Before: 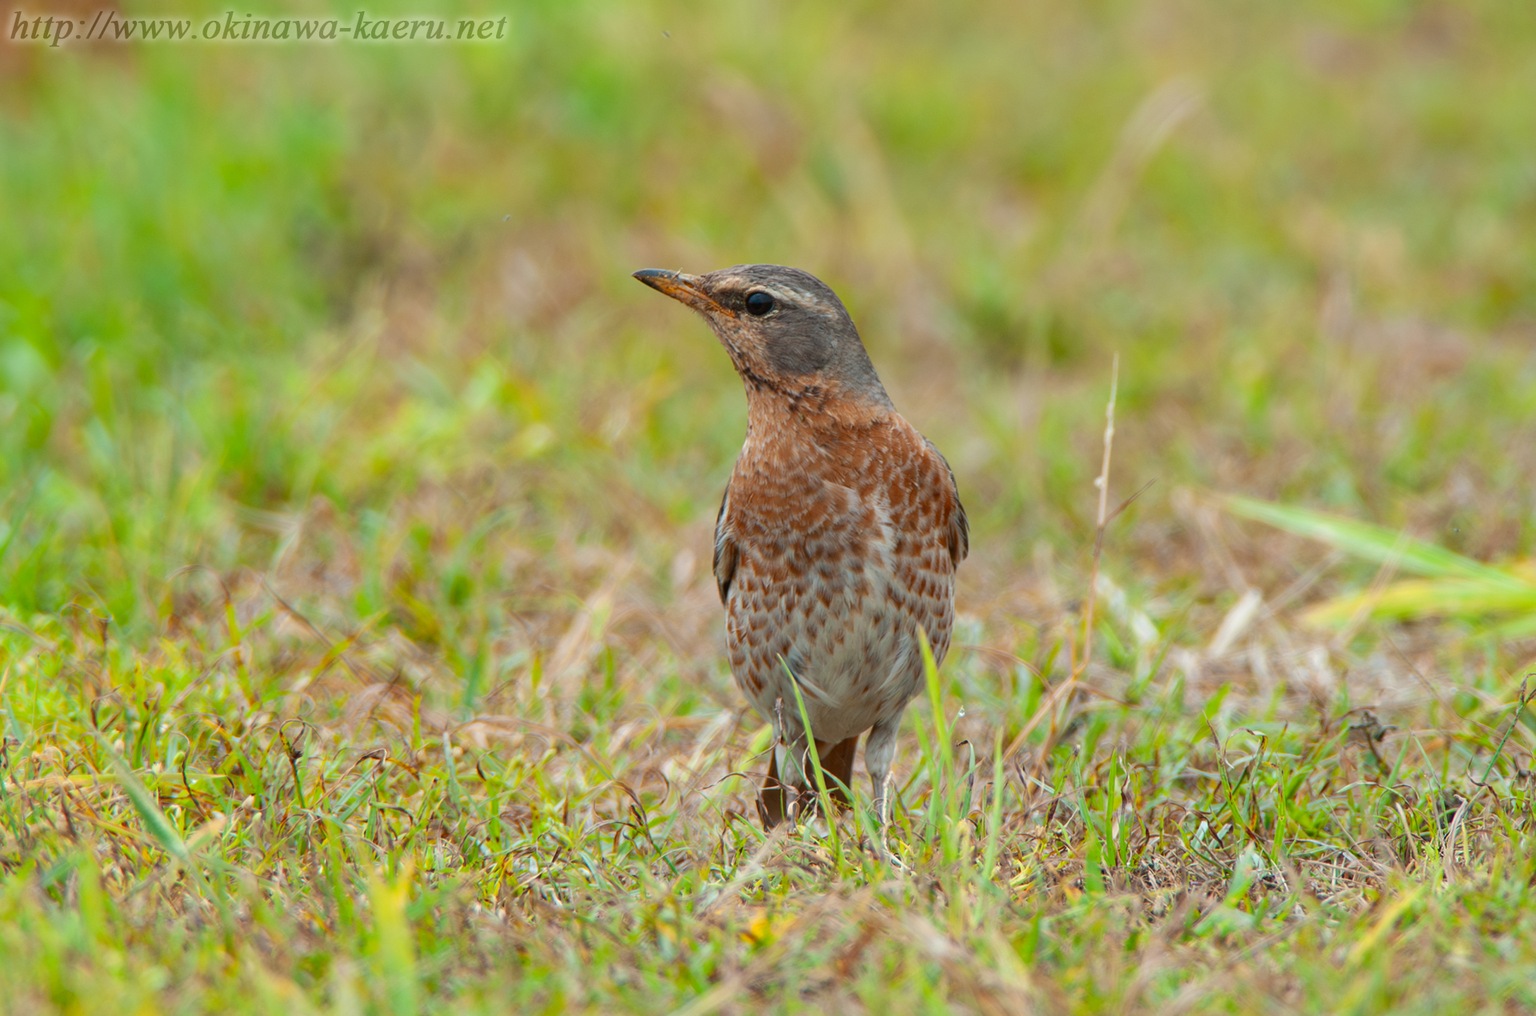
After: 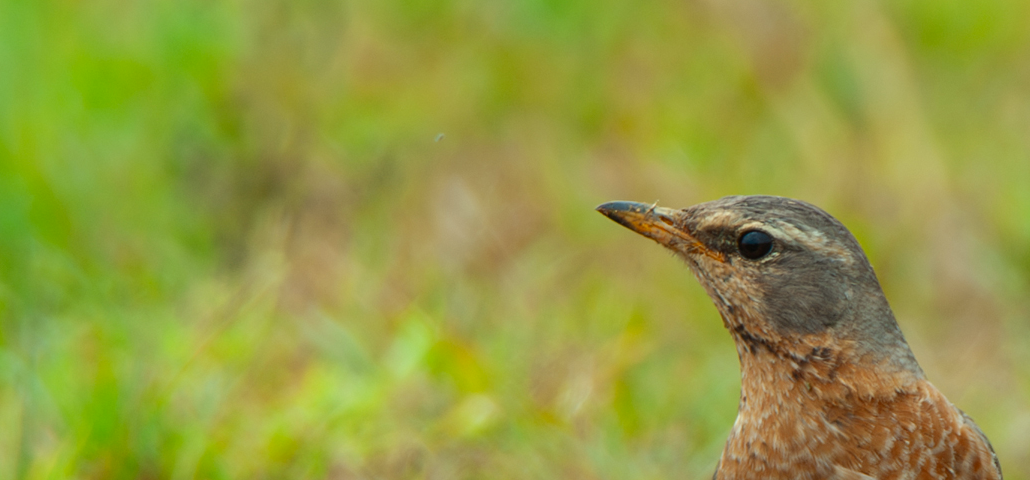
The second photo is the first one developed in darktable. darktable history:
color correction: highlights a* -5.94, highlights b* 11.19
color zones: curves: ch0 [(0, 0.5) (0.143, 0.5) (0.286, 0.5) (0.429, 0.5) (0.571, 0.5) (0.714, 0.476) (0.857, 0.5) (1, 0.5)]; ch2 [(0, 0.5) (0.143, 0.5) (0.286, 0.5) (0.429, 0.5) (0.571, 0.5) (0.714, 0.487) (0.857, 0.5) (1, 0.5)]
crop: left 10.121%, top 10.631%, right 36.218%, bottom 51.526%
